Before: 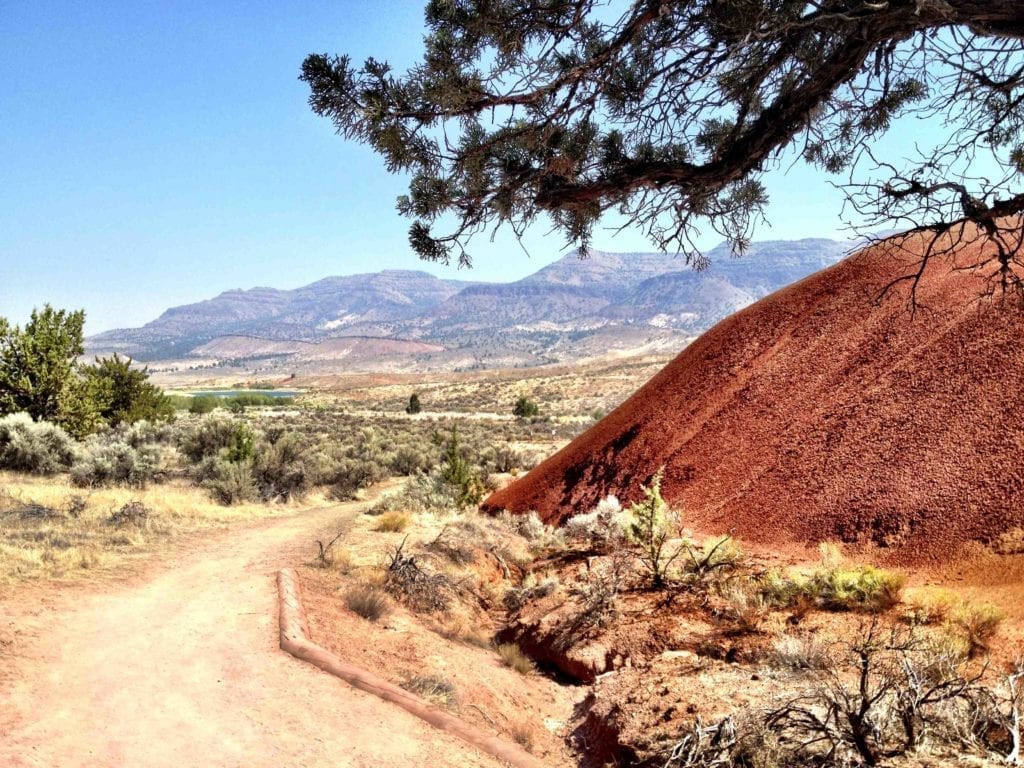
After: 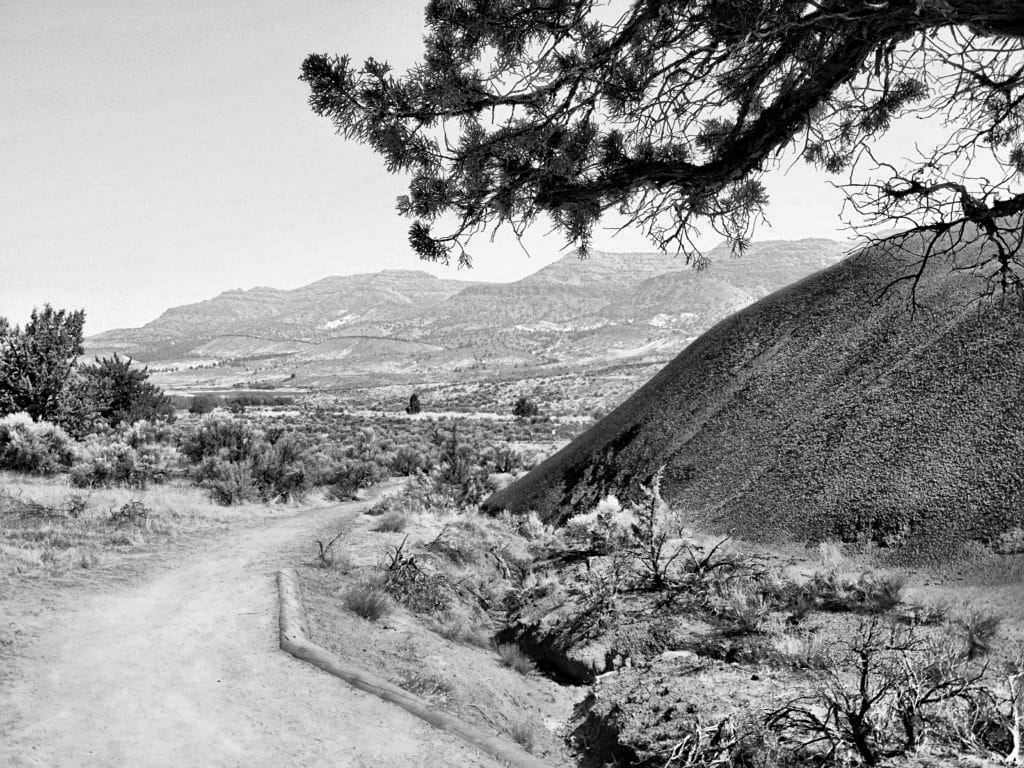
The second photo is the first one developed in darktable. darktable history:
color zones: curves: ch0 [(0.11, 0.396) (0.195, 0.36) (0.25, 0.5) (0.303, 0.412) (0.357, 0.544) (0.75, 0.5) (0.967, 0.328)]; ch1 [(0, 0.468) (0.112, 0.512) (0.202, 0.6) (0.25, 0.5) (0.307, 0.352) (0.357, 0.544) (0.75, 0.5) (0.963, 0.524)]
sharpen: amount 0.2
white balance: red 0.924, blue 1.095
color calibration: output gray [0.246, 0.254, 0.501, 0], gray › normalize channels true, illuminant same as pipeline (D50), adaptation XYZ, x 0.346, y 0.359, gamut compression 0
